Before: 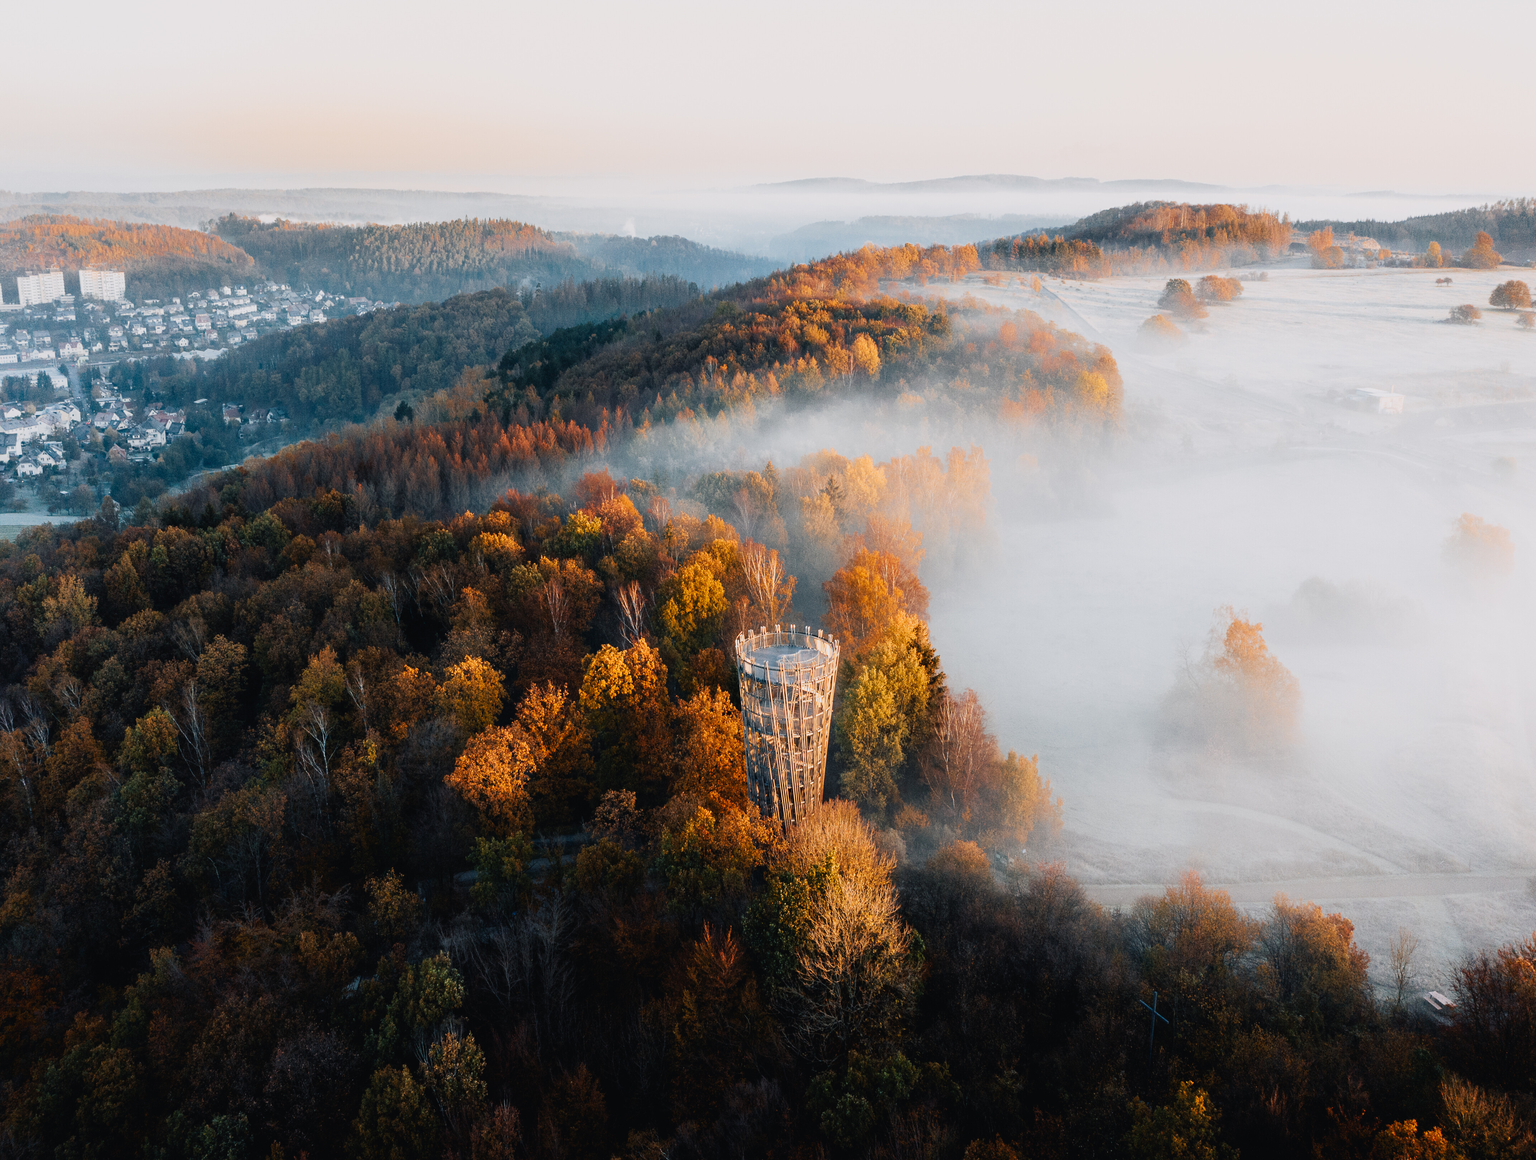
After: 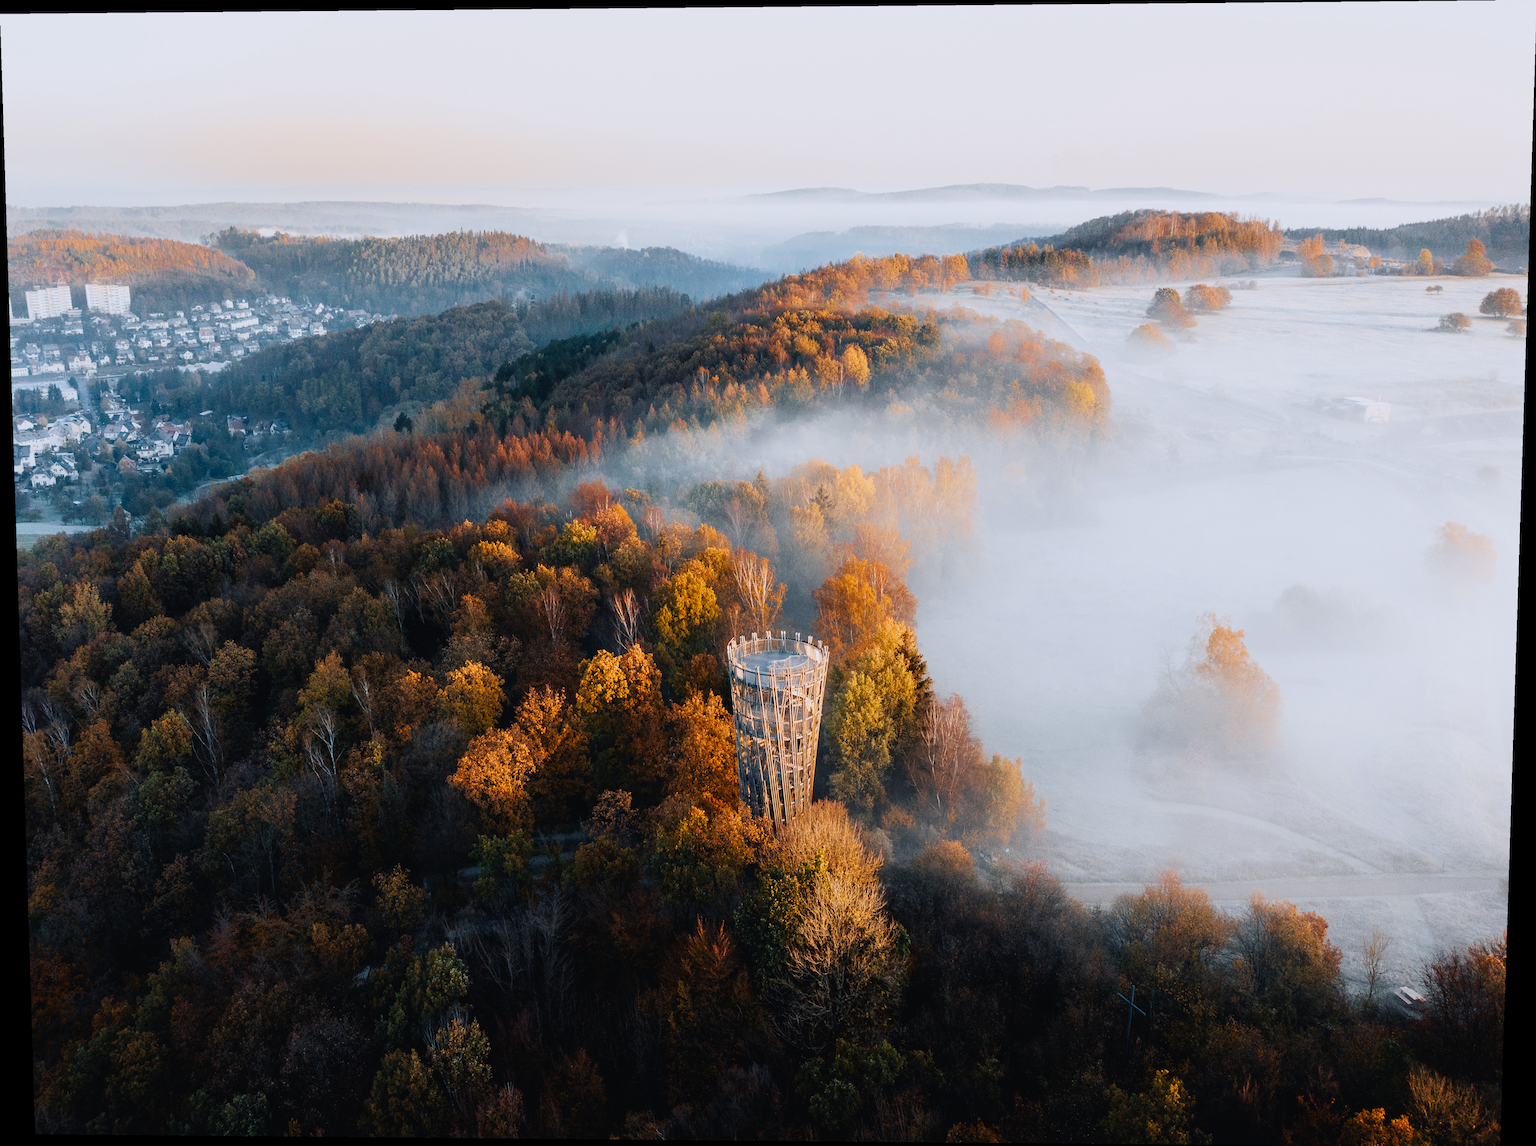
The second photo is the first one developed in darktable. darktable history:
white balance: red 0.974, blue 1.044
rotate and perspective: lens shift (vertical) 0.048, lens shift (horizontal) -0.024, automatic cropping off
